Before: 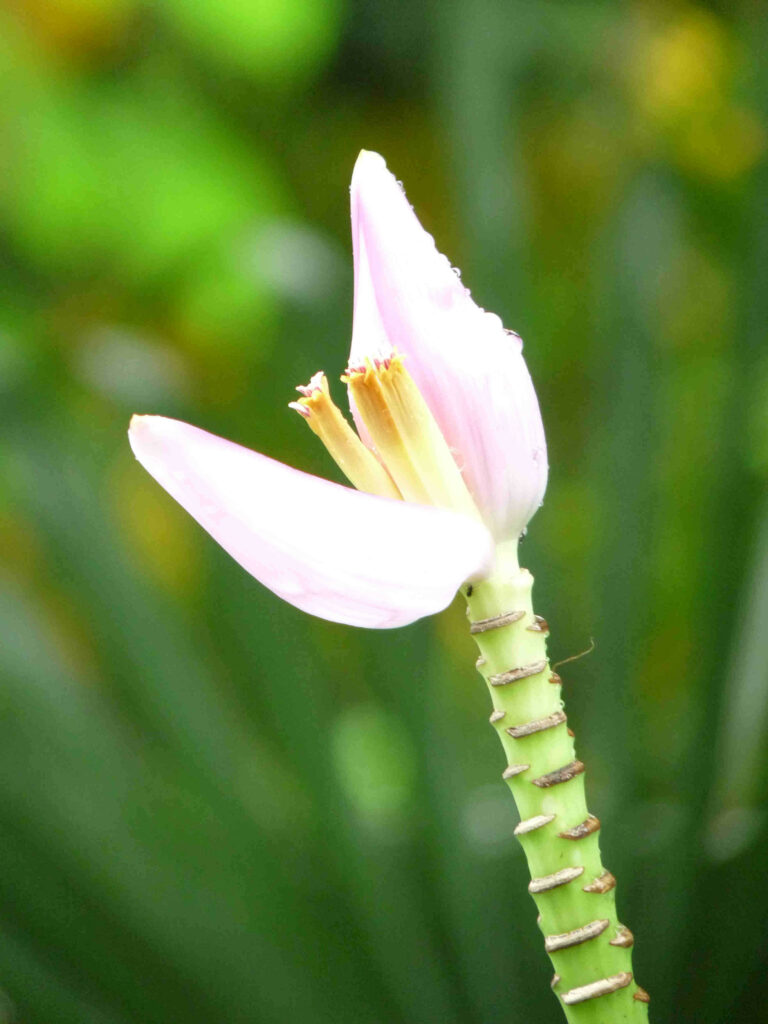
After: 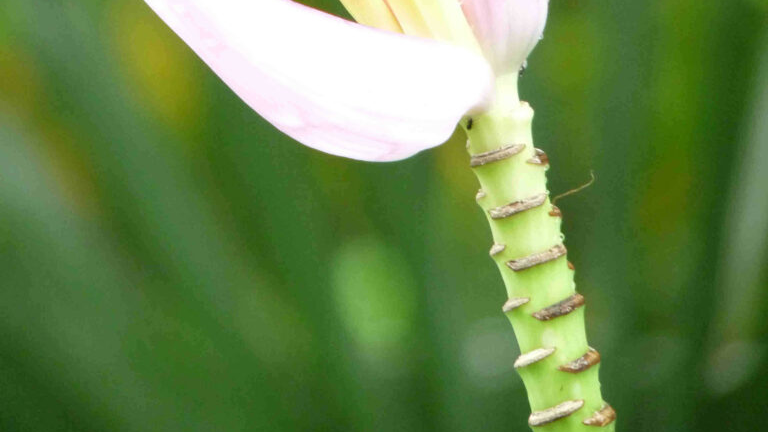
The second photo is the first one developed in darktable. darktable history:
crop: top 45.666%, bottom 12.105%
